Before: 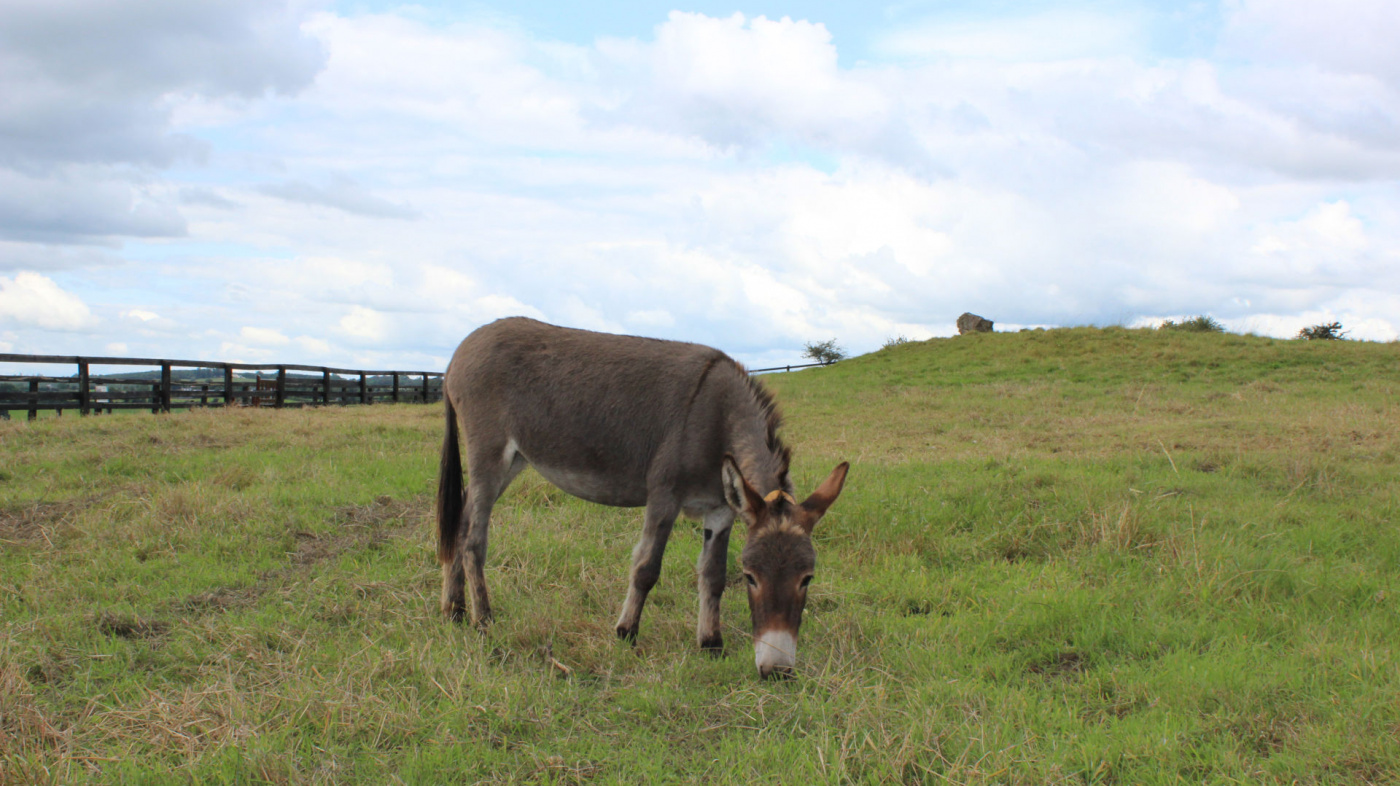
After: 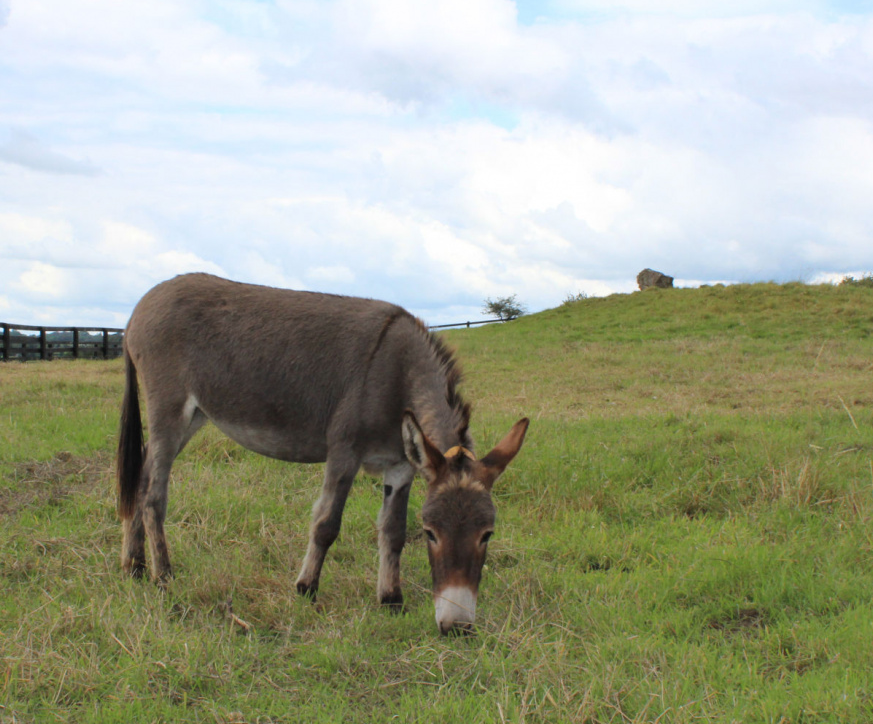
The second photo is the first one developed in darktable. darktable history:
crop and rotate: left 22.918%, top 5.629%, right 14.711%, bottom 2.247%
tone equalizer: on, module defaults
